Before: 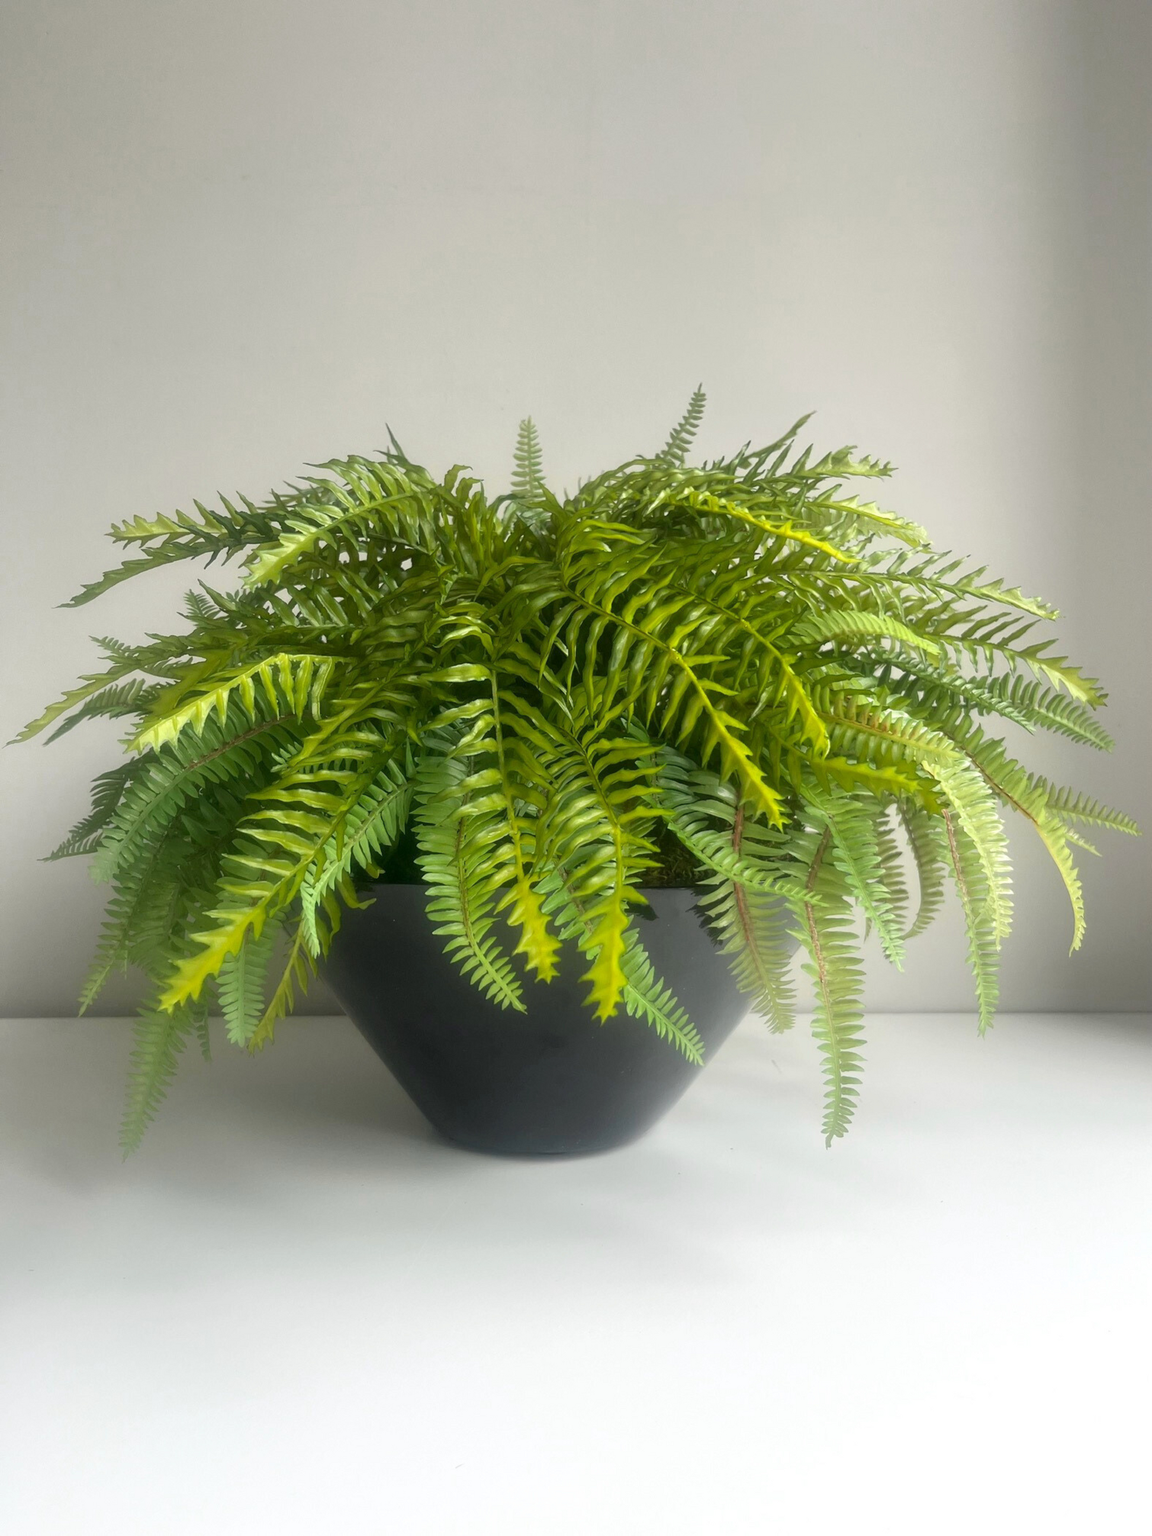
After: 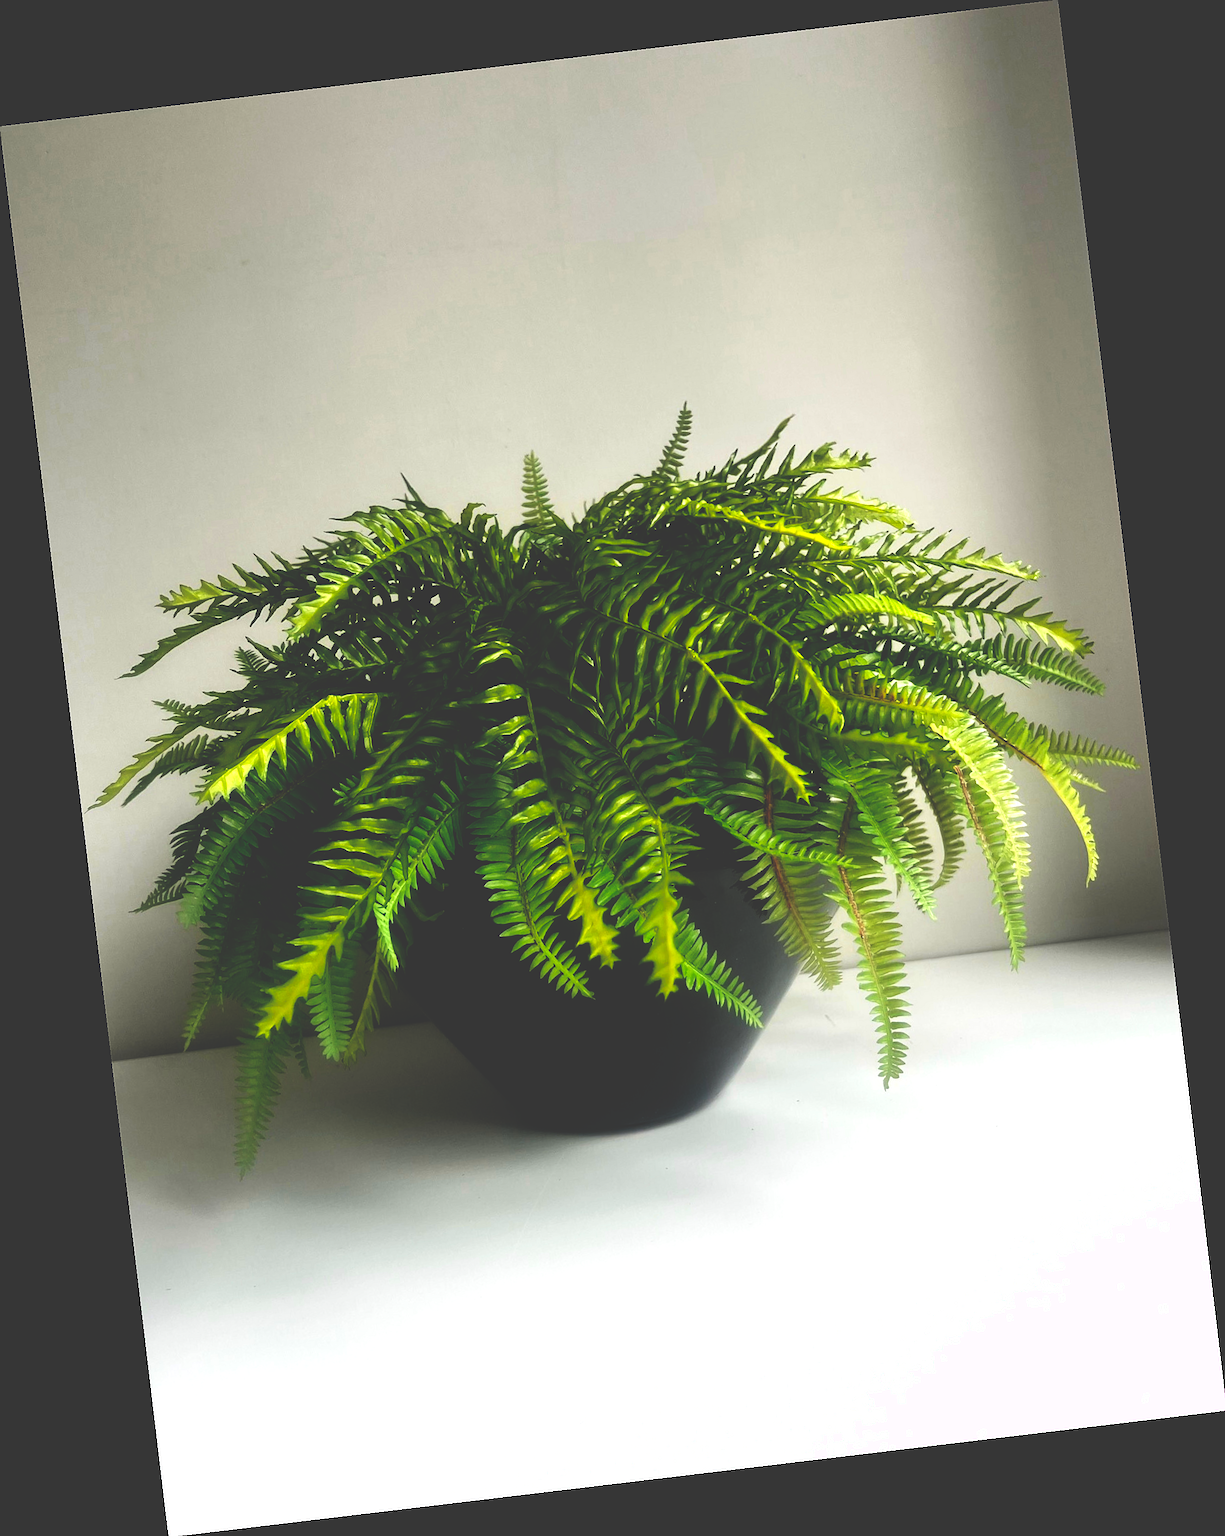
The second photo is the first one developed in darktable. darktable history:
rotate and perspective: rotation -6.83°, automatic cropping off
base curve: curves: ch0 [(0, 0.036) (0.083, 0.04) (0.804, 1)], preserve colors none
sharpen: radius 1
